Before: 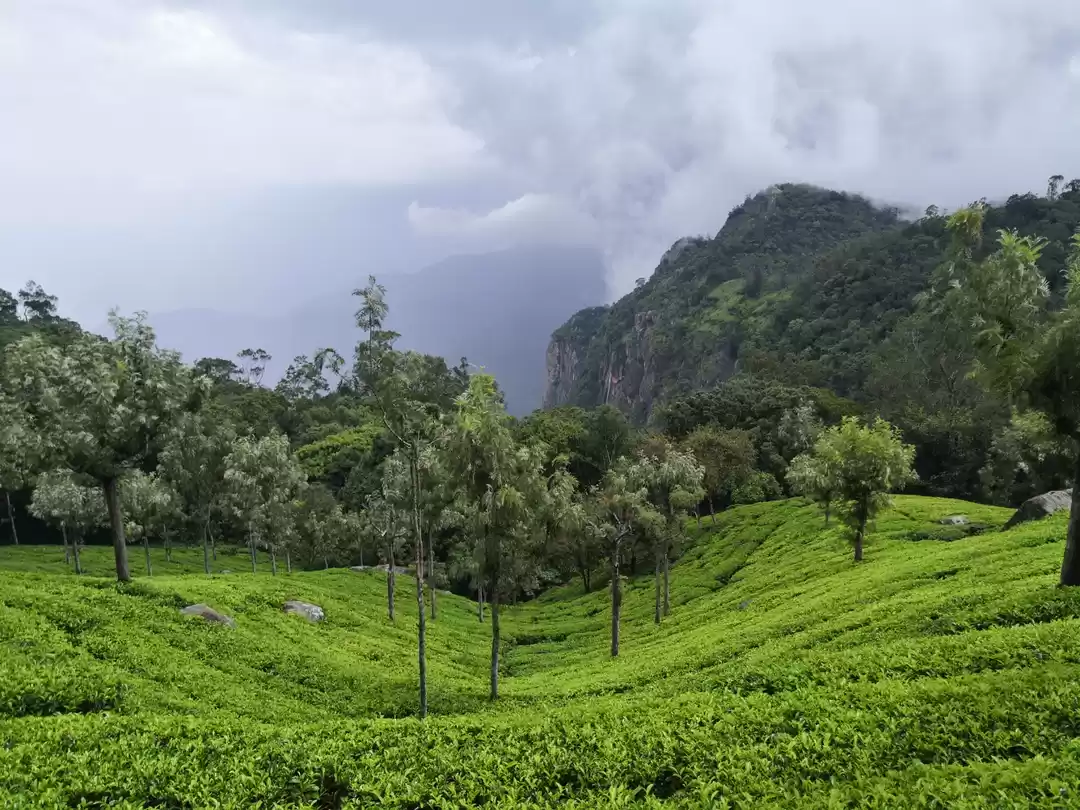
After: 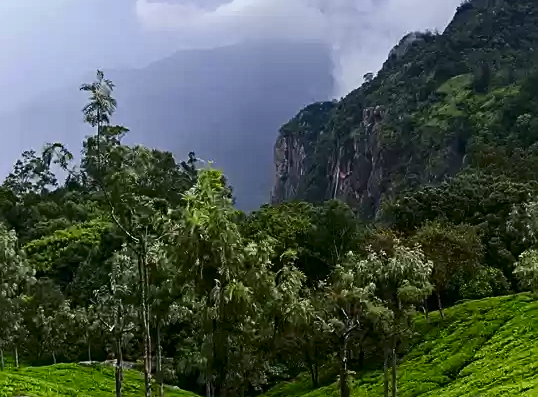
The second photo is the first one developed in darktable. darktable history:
crop: left 25.266%, top 25.337%, right 24.836%, bottom 25.541%
sharpen: on, module defaults
haze removal: compatibility mode true, adaptive false
contrast brightness saturation: contrast 0.188, brightness -0.113, saturation 0.208
